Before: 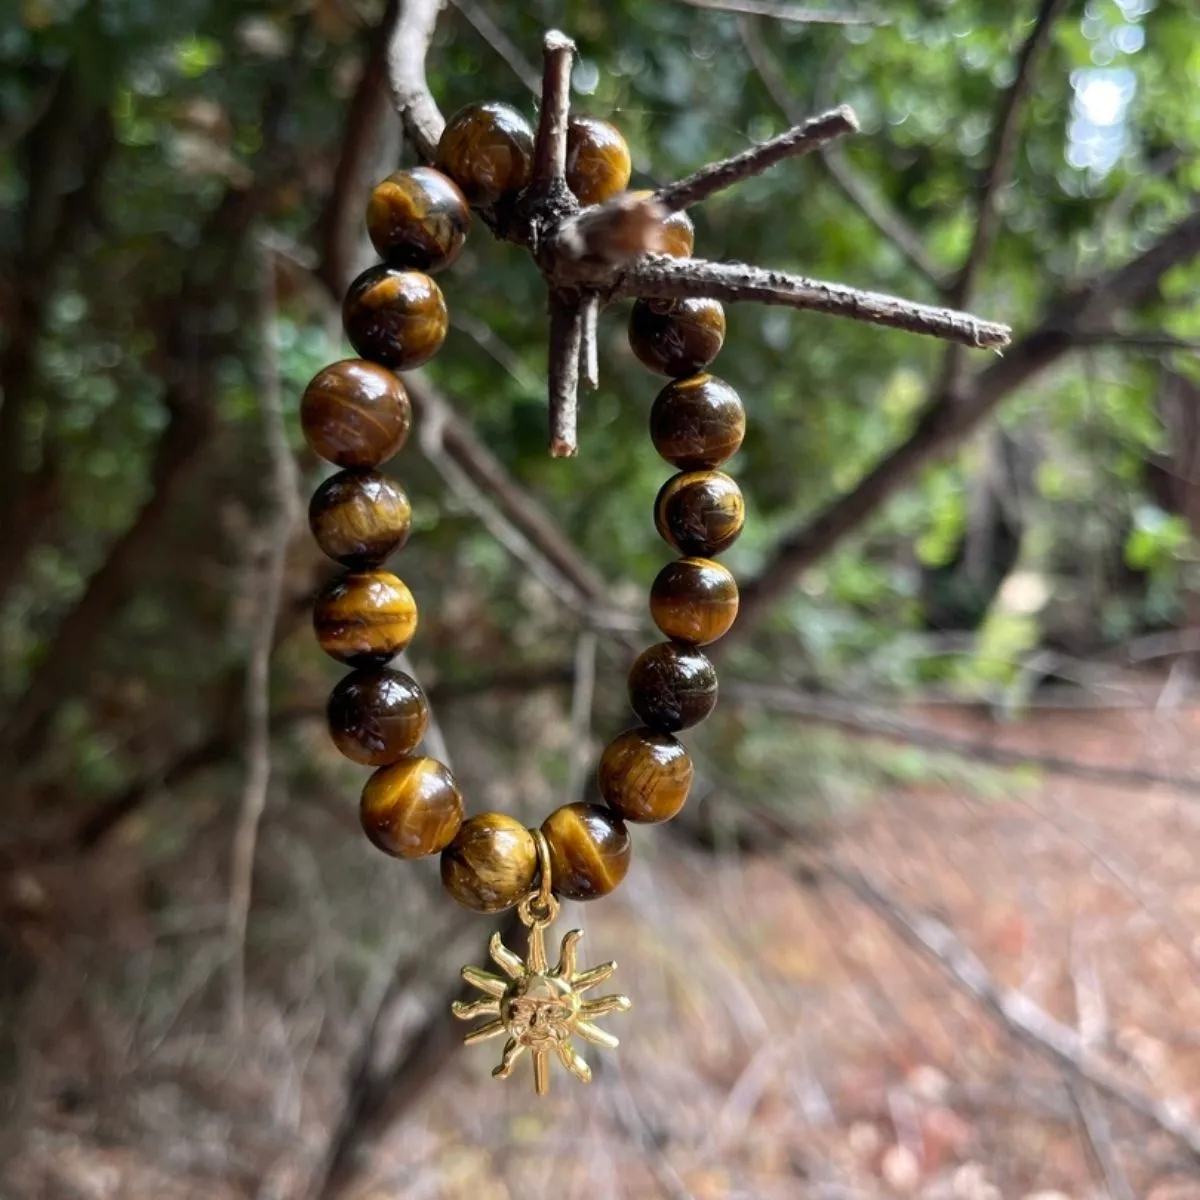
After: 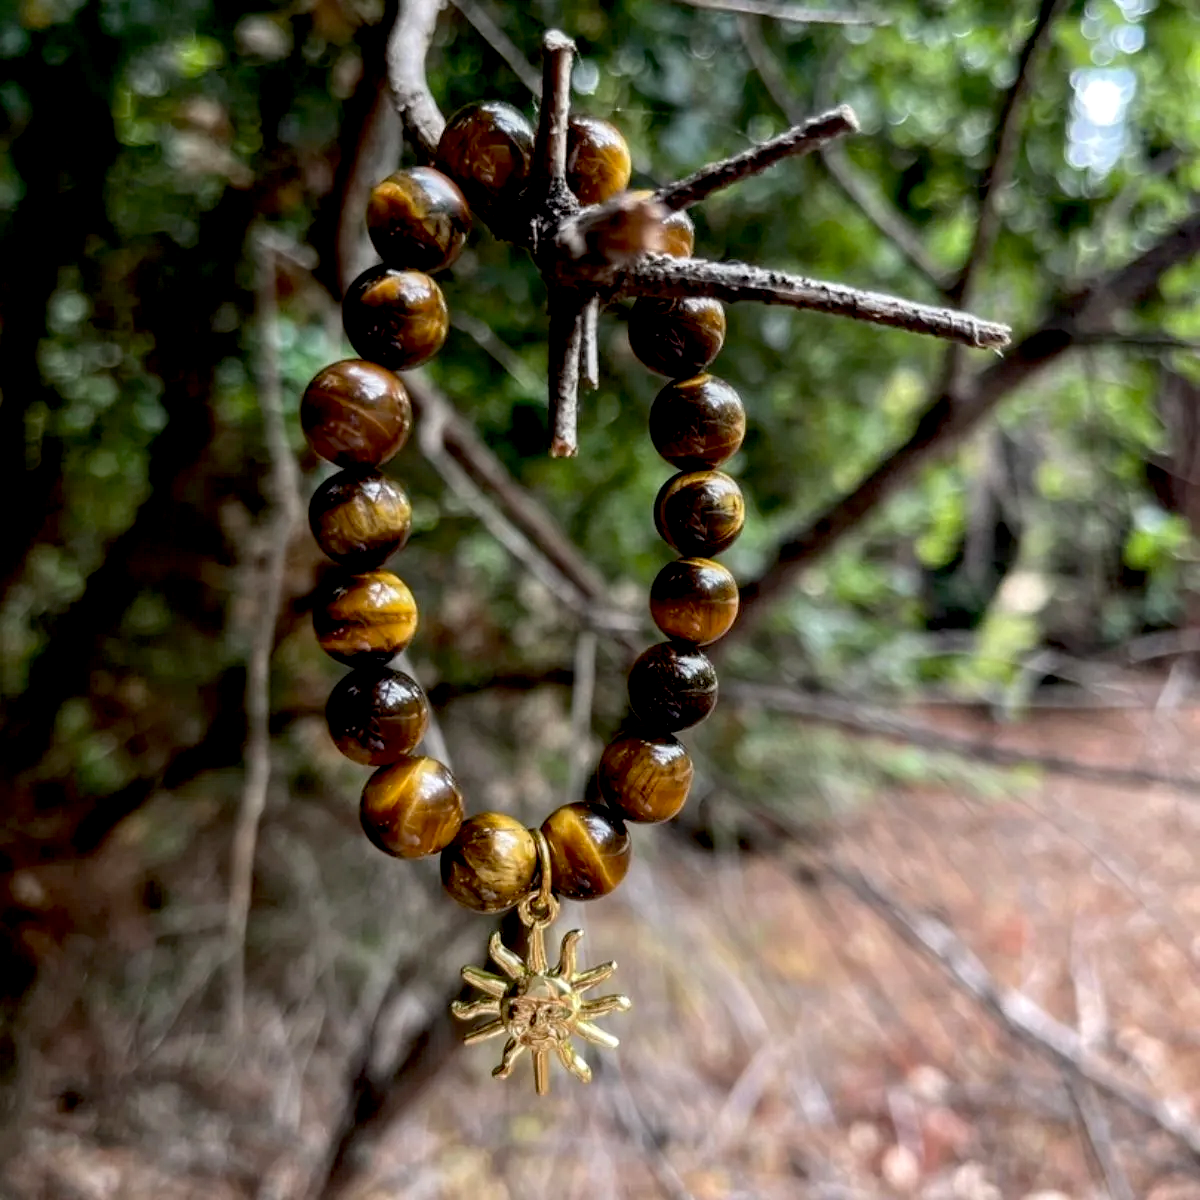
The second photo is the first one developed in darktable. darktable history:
exposure: black level correction 0.017, exposure -0.009 EV, compensate highlight preservation false
local contrast: on, module defaults
